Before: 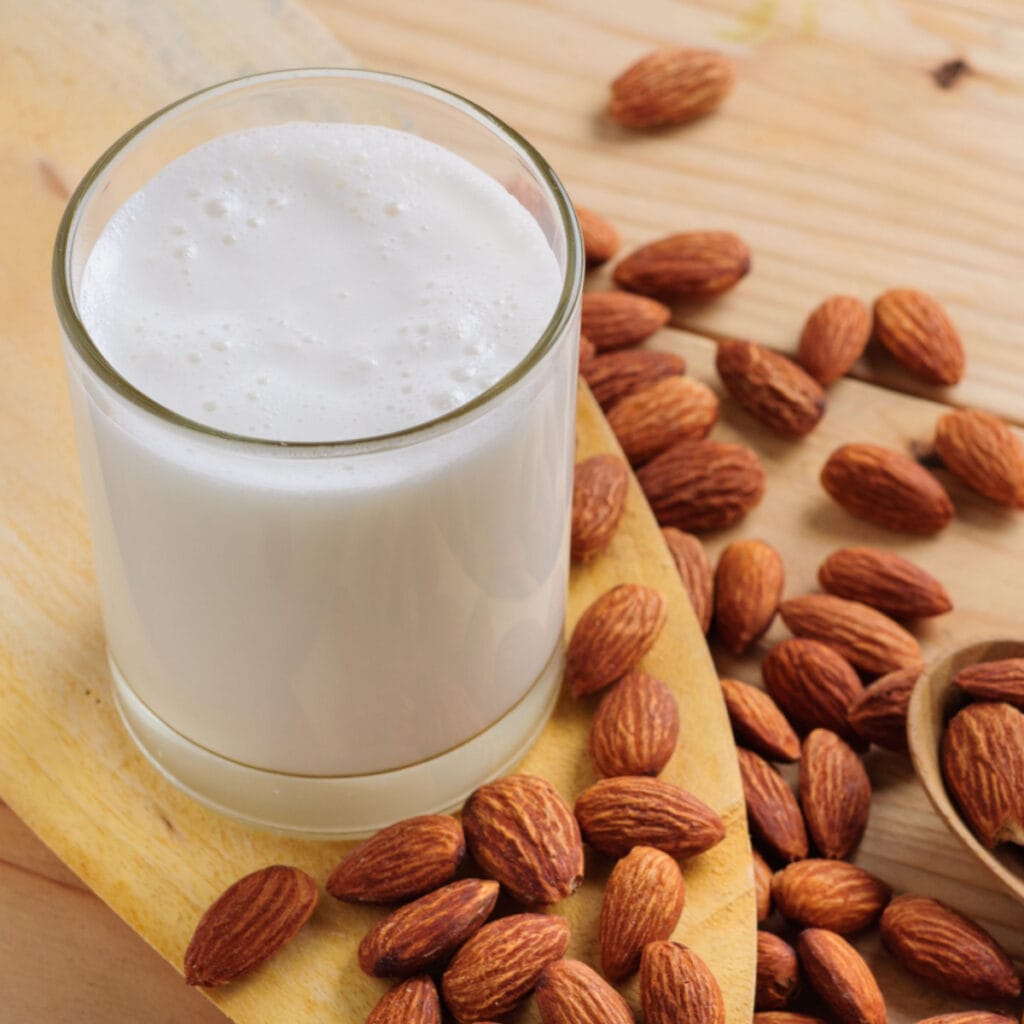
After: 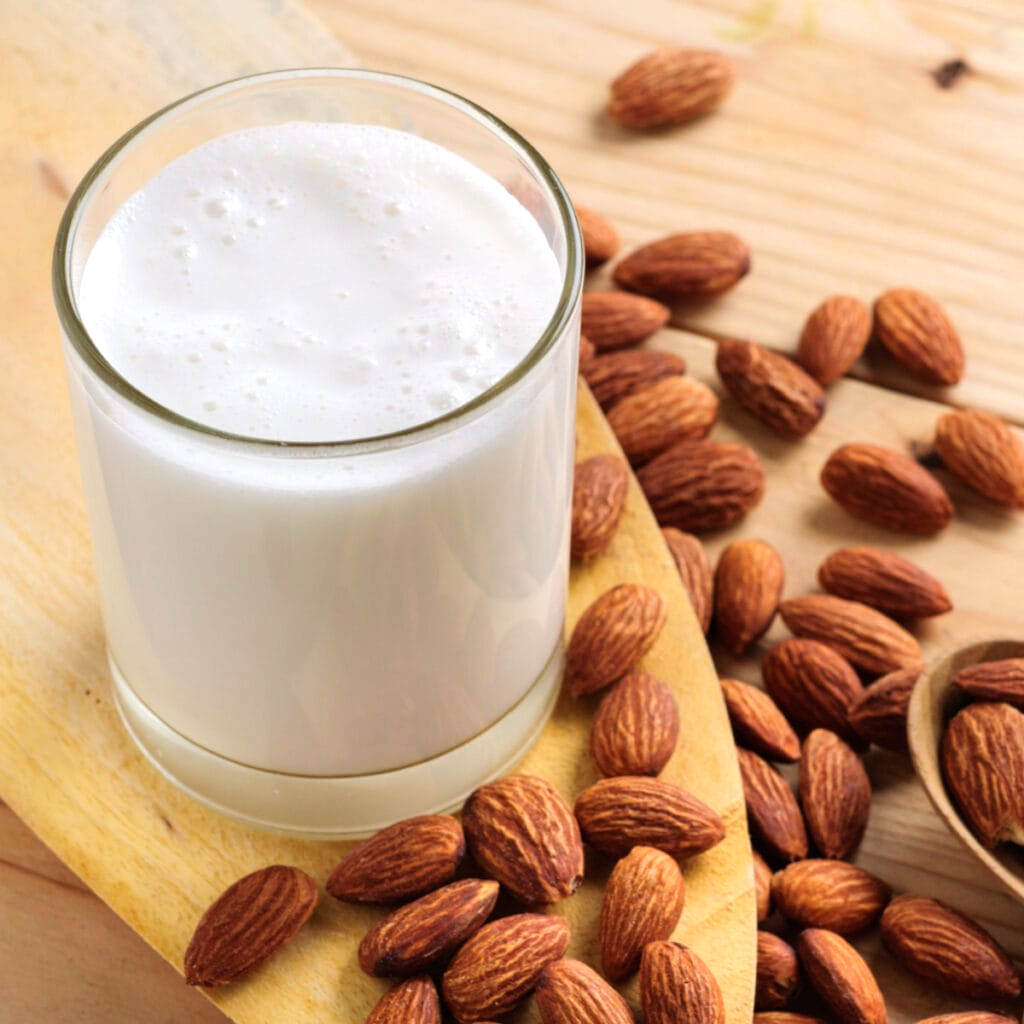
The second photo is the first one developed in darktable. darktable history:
tone equalizer: -8 EV -0.411 EV, -7 EV -0.421 EV, -6 EV -0.322 EV, -5 EV -0.189 EV, -3 EV 0.194 EV, -2 EV 0.342 EV, -1 EV 0.403 EV, +0 EV 0.445 EV, edges refinement/feathering 500, mask exposure compensation -1.57 EV, preserve details no
